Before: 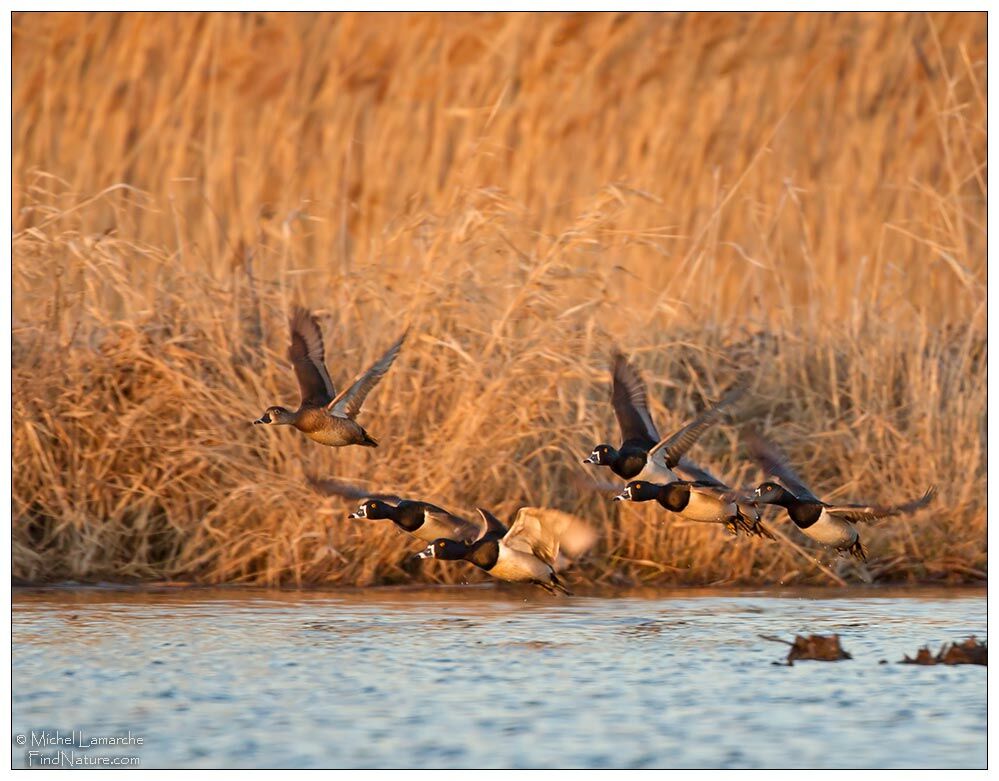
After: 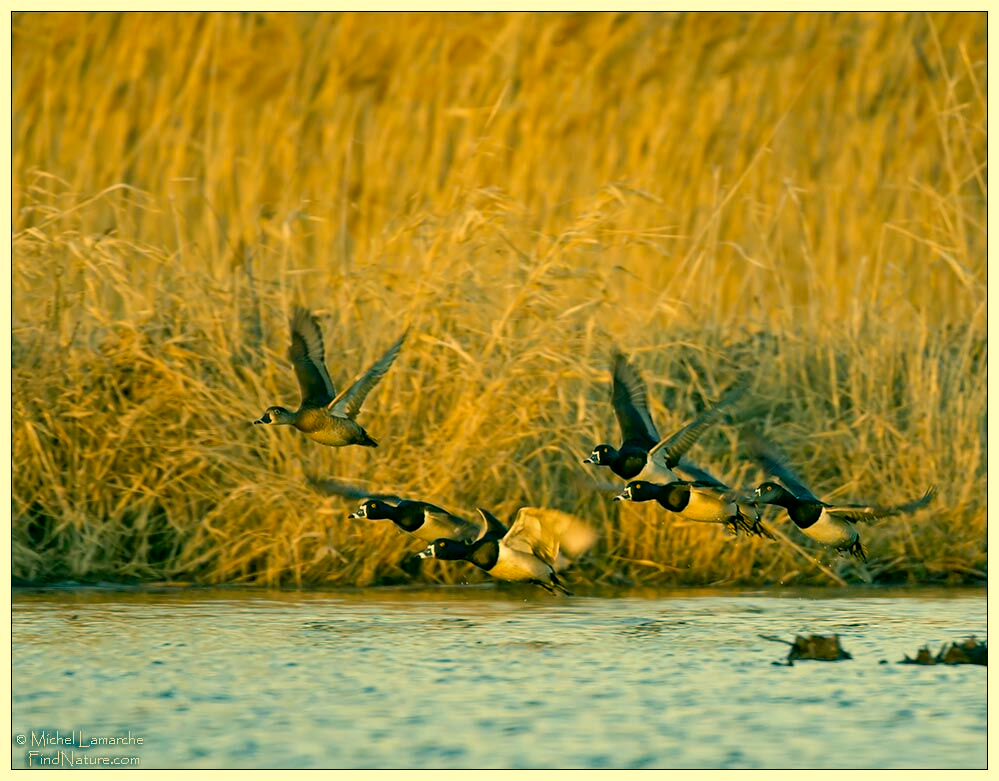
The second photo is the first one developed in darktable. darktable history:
color correction: highlights a* 1.72, highlights b* 34, shadows a* -37.45, shadows b* -5.48
exposure: black level correction 0.011, compensate highlight preservation false
